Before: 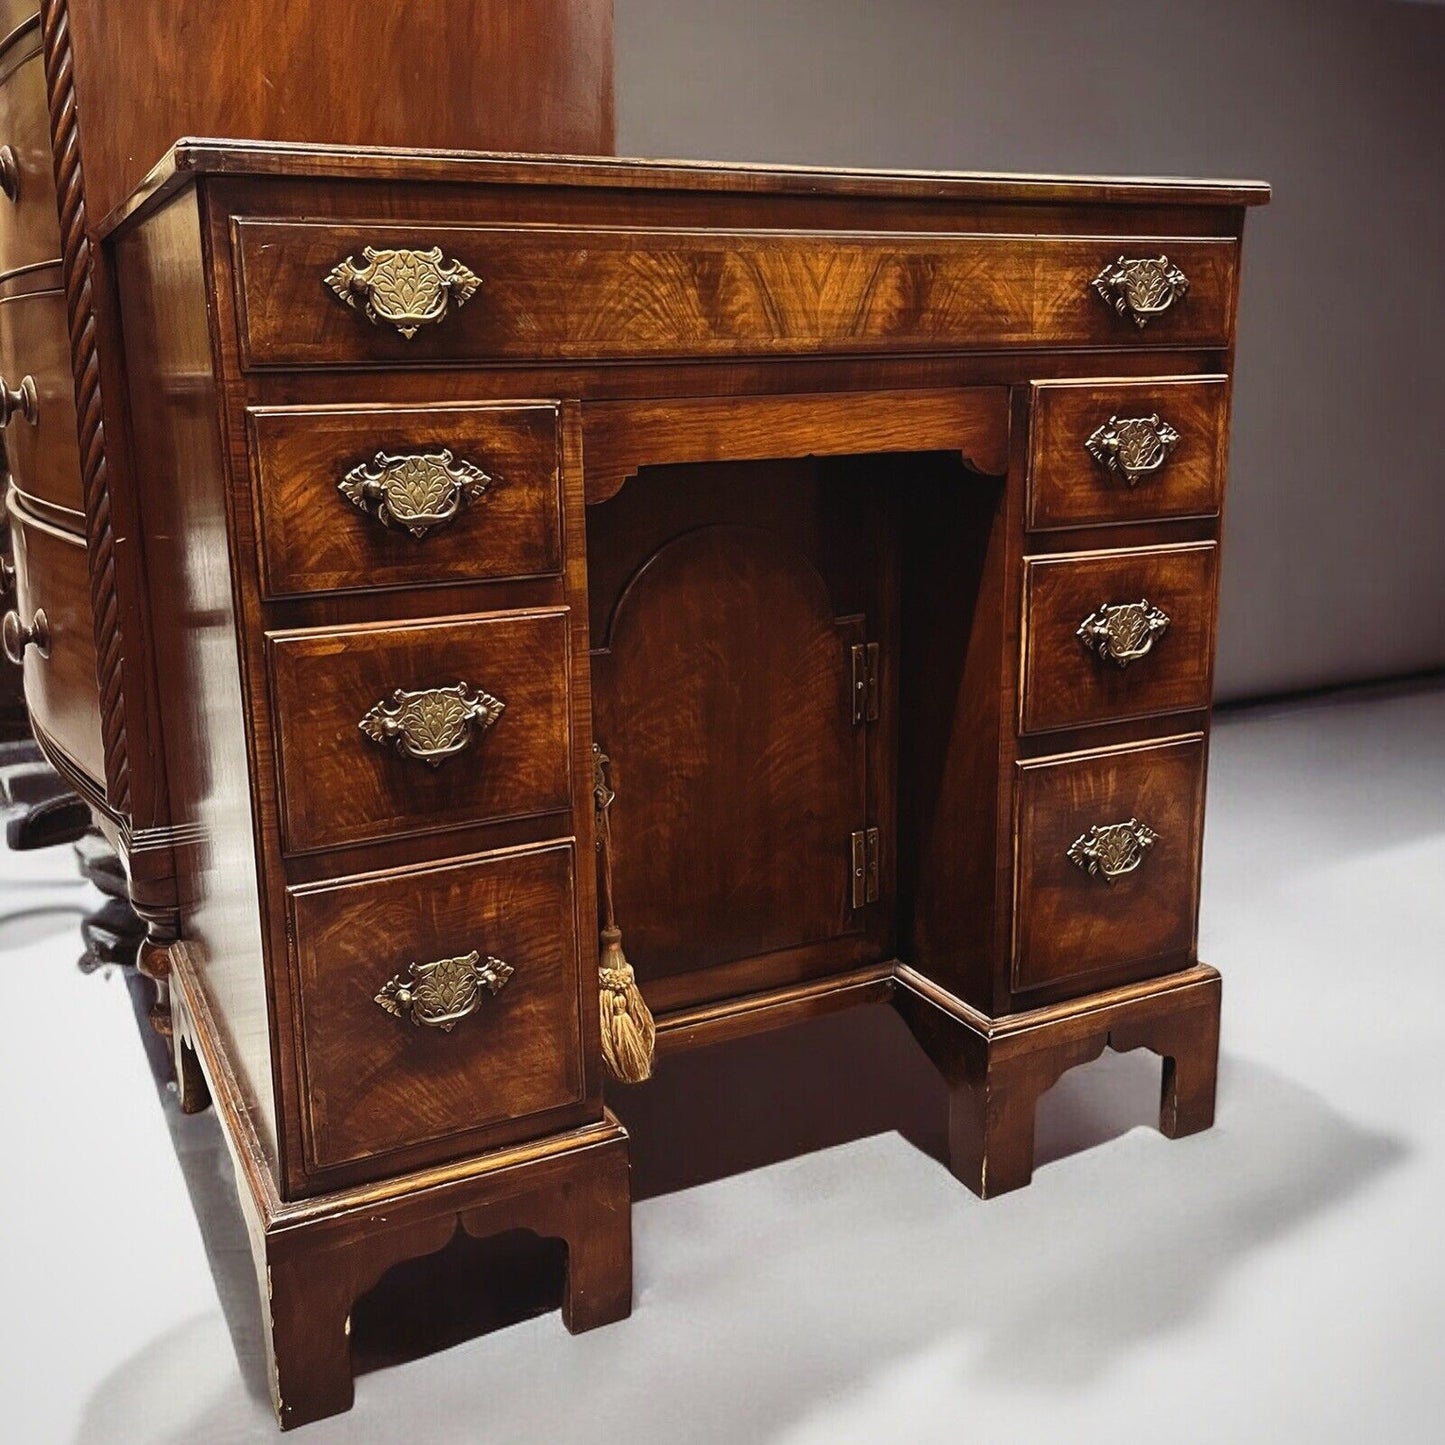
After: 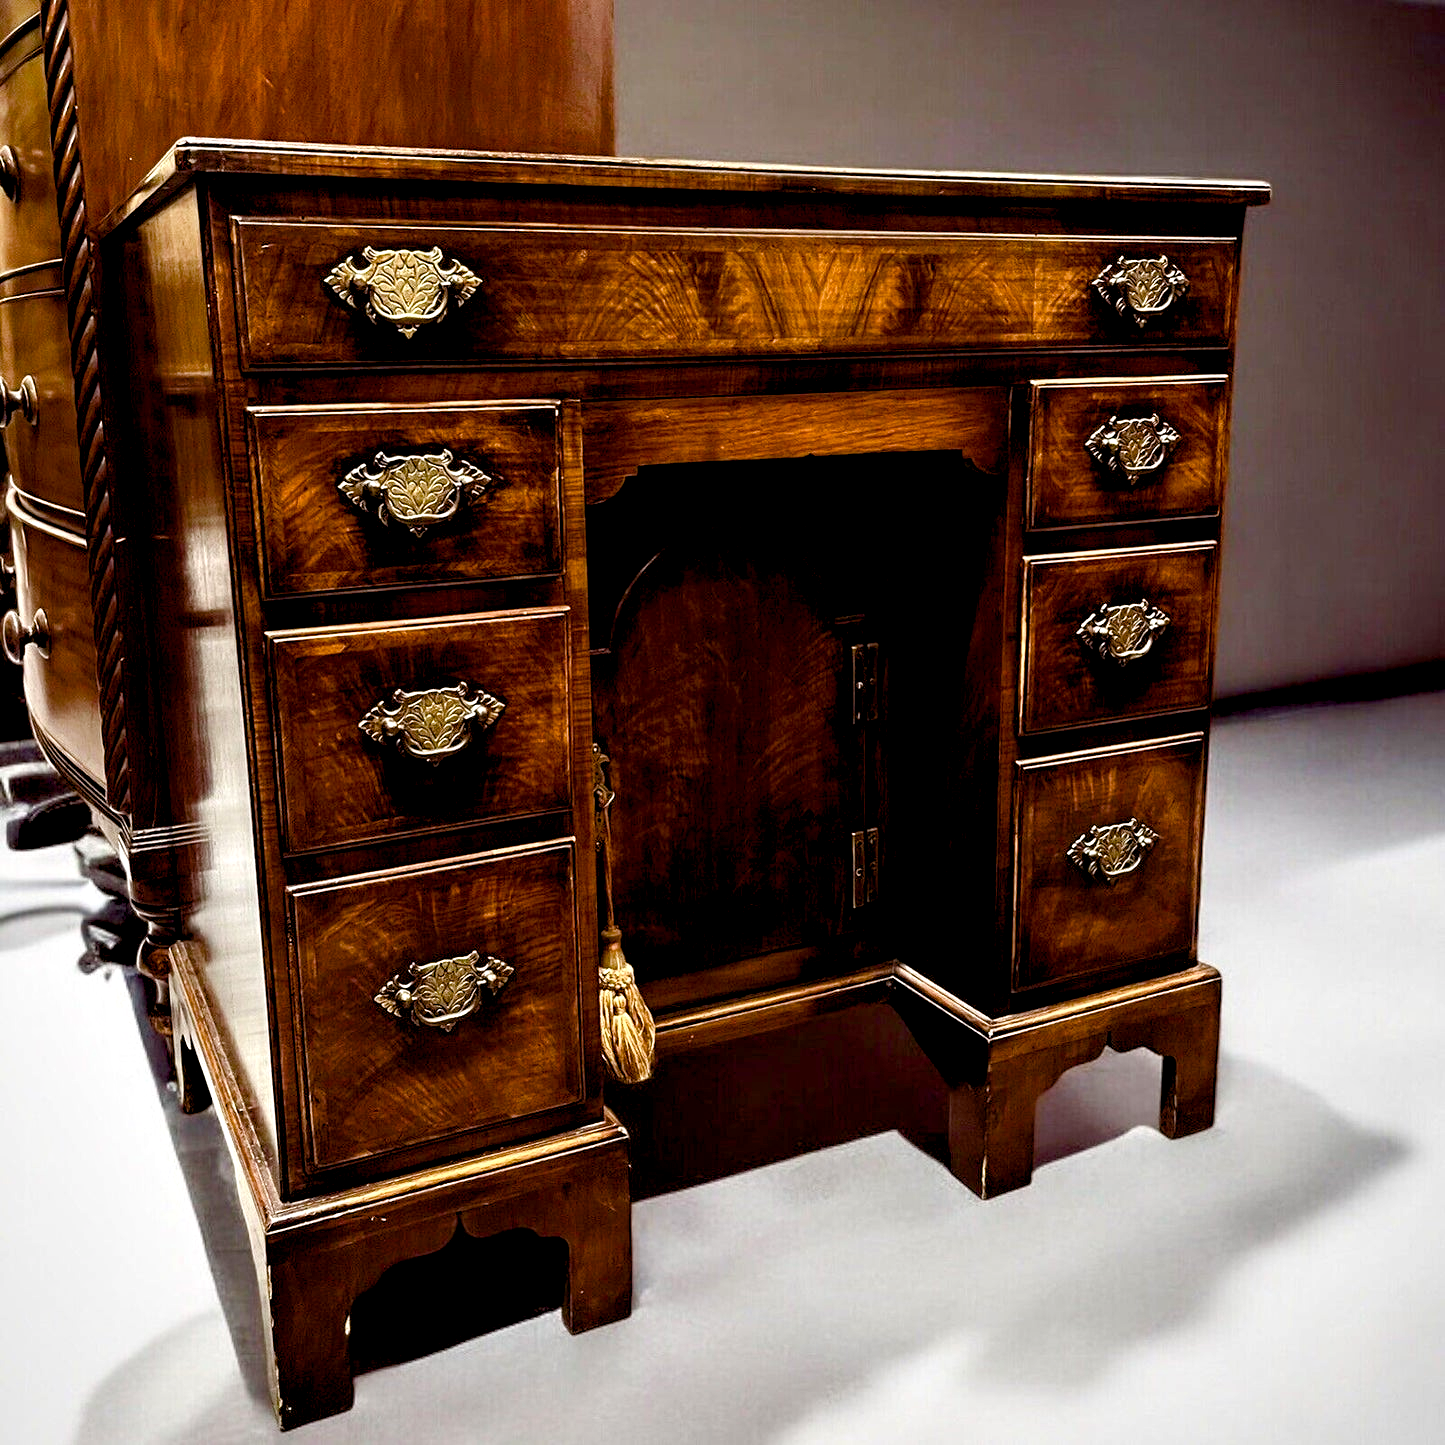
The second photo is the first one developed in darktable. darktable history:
contrast equalizer: y [[0.546, 0.552, 0.554, 0.554, 0.552, 0.546], [0.5 ×6], [0.5 ×6], [0 ×6], [0 ×6]]
color balance rgb: shadows lift › luminance -9.41%, highlights gain › luminance 17.6%, global offset › luminance -1.45%, perceptual saturation grading › highlights -17.77%, perceptual saturation grading › mid-tones 33.1%, perceptual saturation grading › shadows 50.52%, global vibrance 24.22%
